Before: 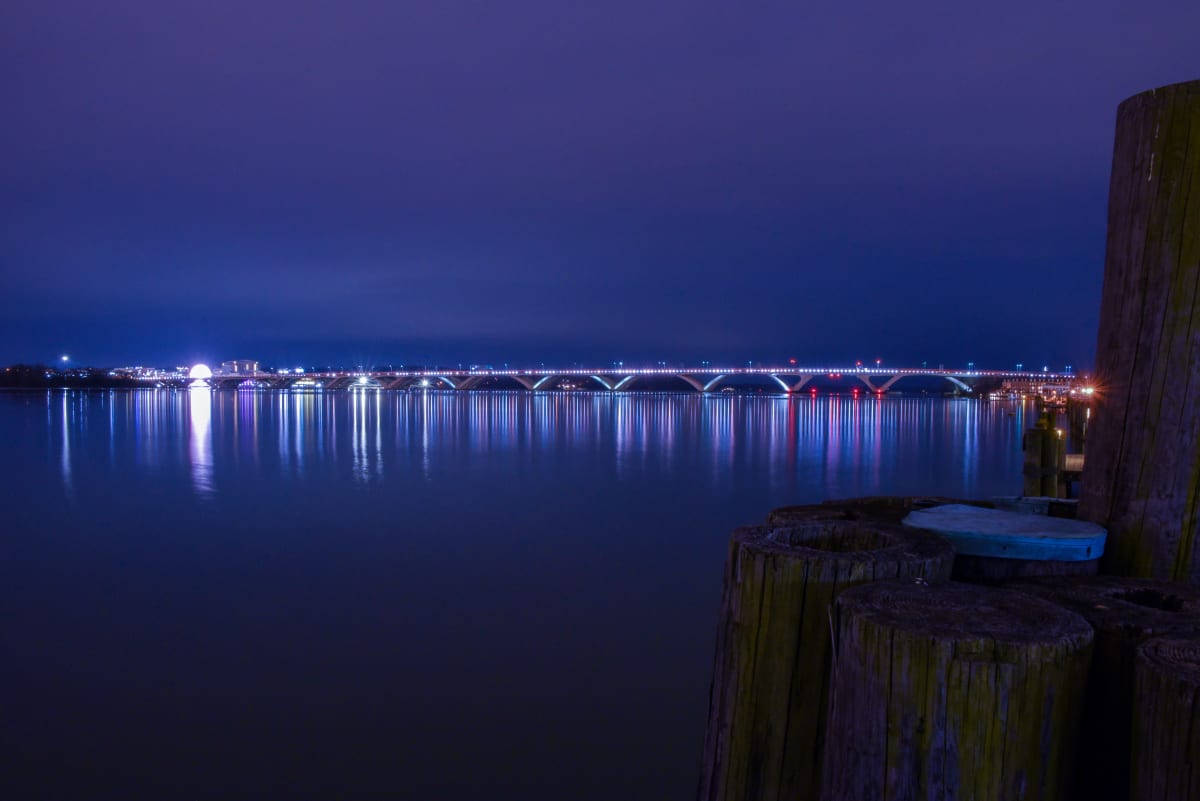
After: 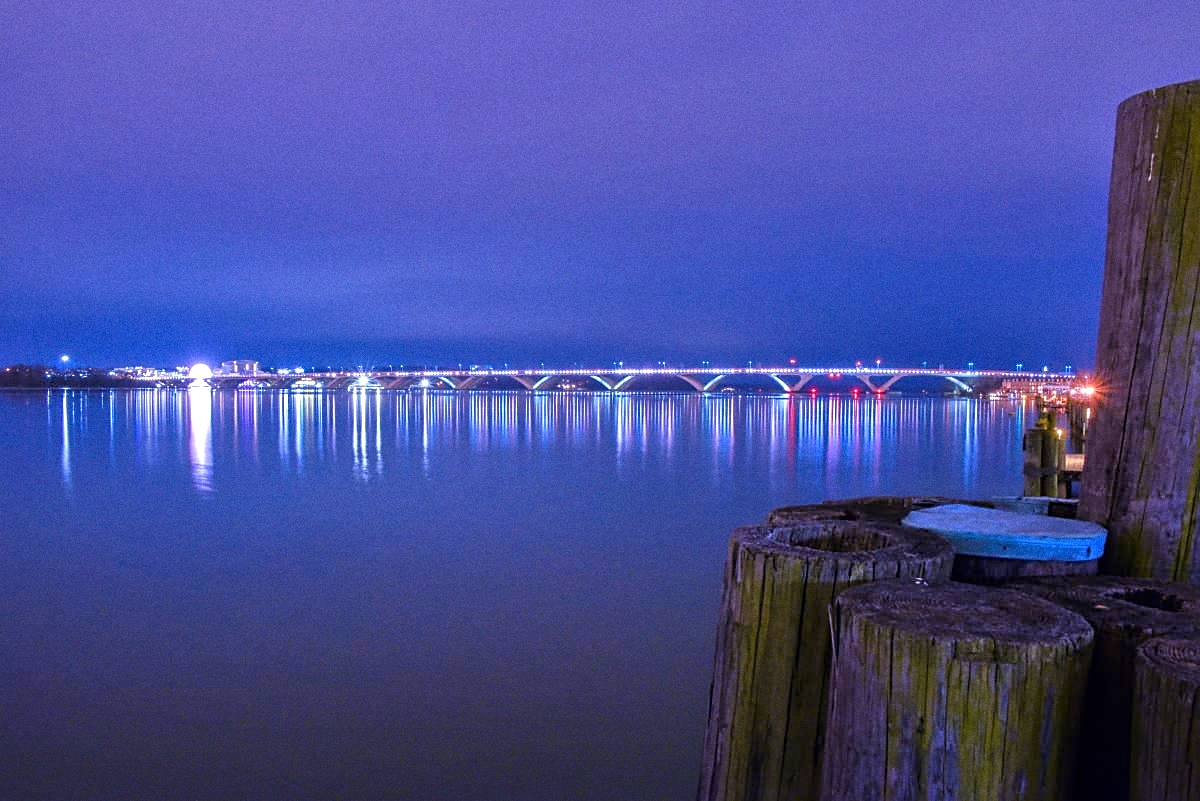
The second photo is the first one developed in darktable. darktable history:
exposure: exposure 1 EV, compensate highlight preservation false
sharpen: on, module defaults
grain: on, module defaults
tone equalizer: -7 EV 0.15 EV, -6 EV 0.6 EV, -5 EV 1.15 EV, -4 EV 1.33 EV, -3 EV 1.15 EV, -2 EV 0.6 EV, -1 EV 0.15 EV, mask exposure compensation -0.5 EV
